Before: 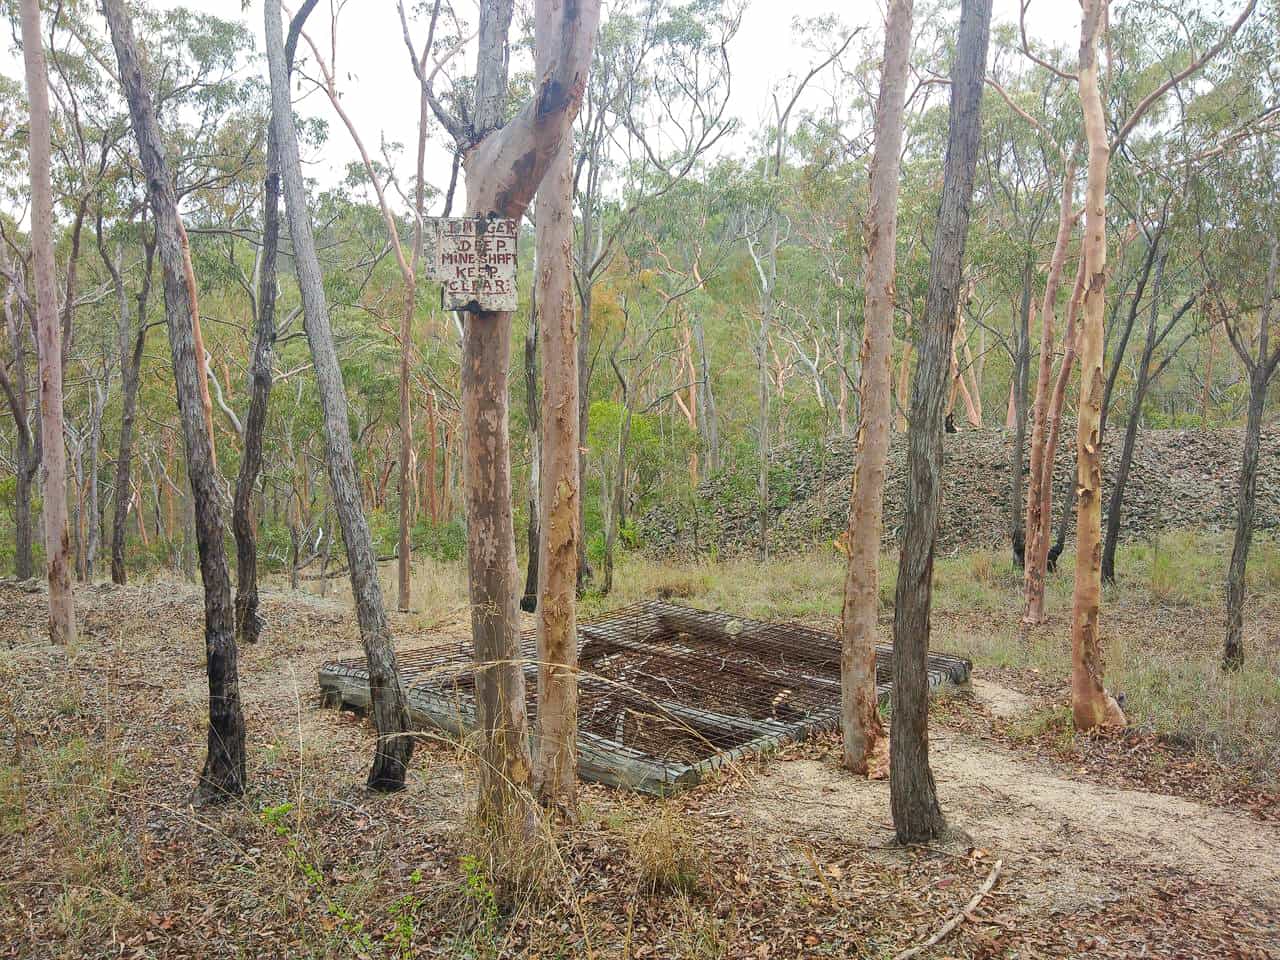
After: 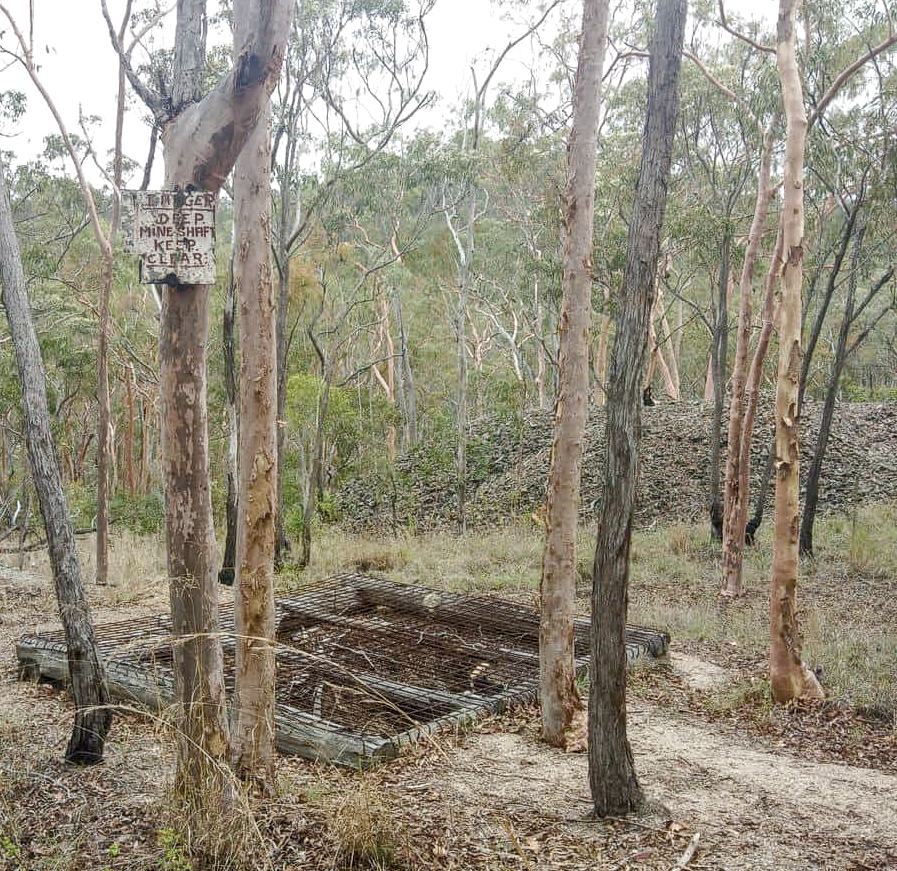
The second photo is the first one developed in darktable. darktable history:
color balance rgb: shadows lift › luminance -10.177%, perceptual saturation grading › global saturation 20%, perceptual saturation grading › highlights -25.278%, perceptual saturation grading › shadows 49.948%, global vibrance 20%
crop and rotate: left 23.634%, top 2.865%, right 6.237%, bottom 6.351%
local contrast: on, module defaults
color correction: highlights b* -0.061, saturation 0.549
